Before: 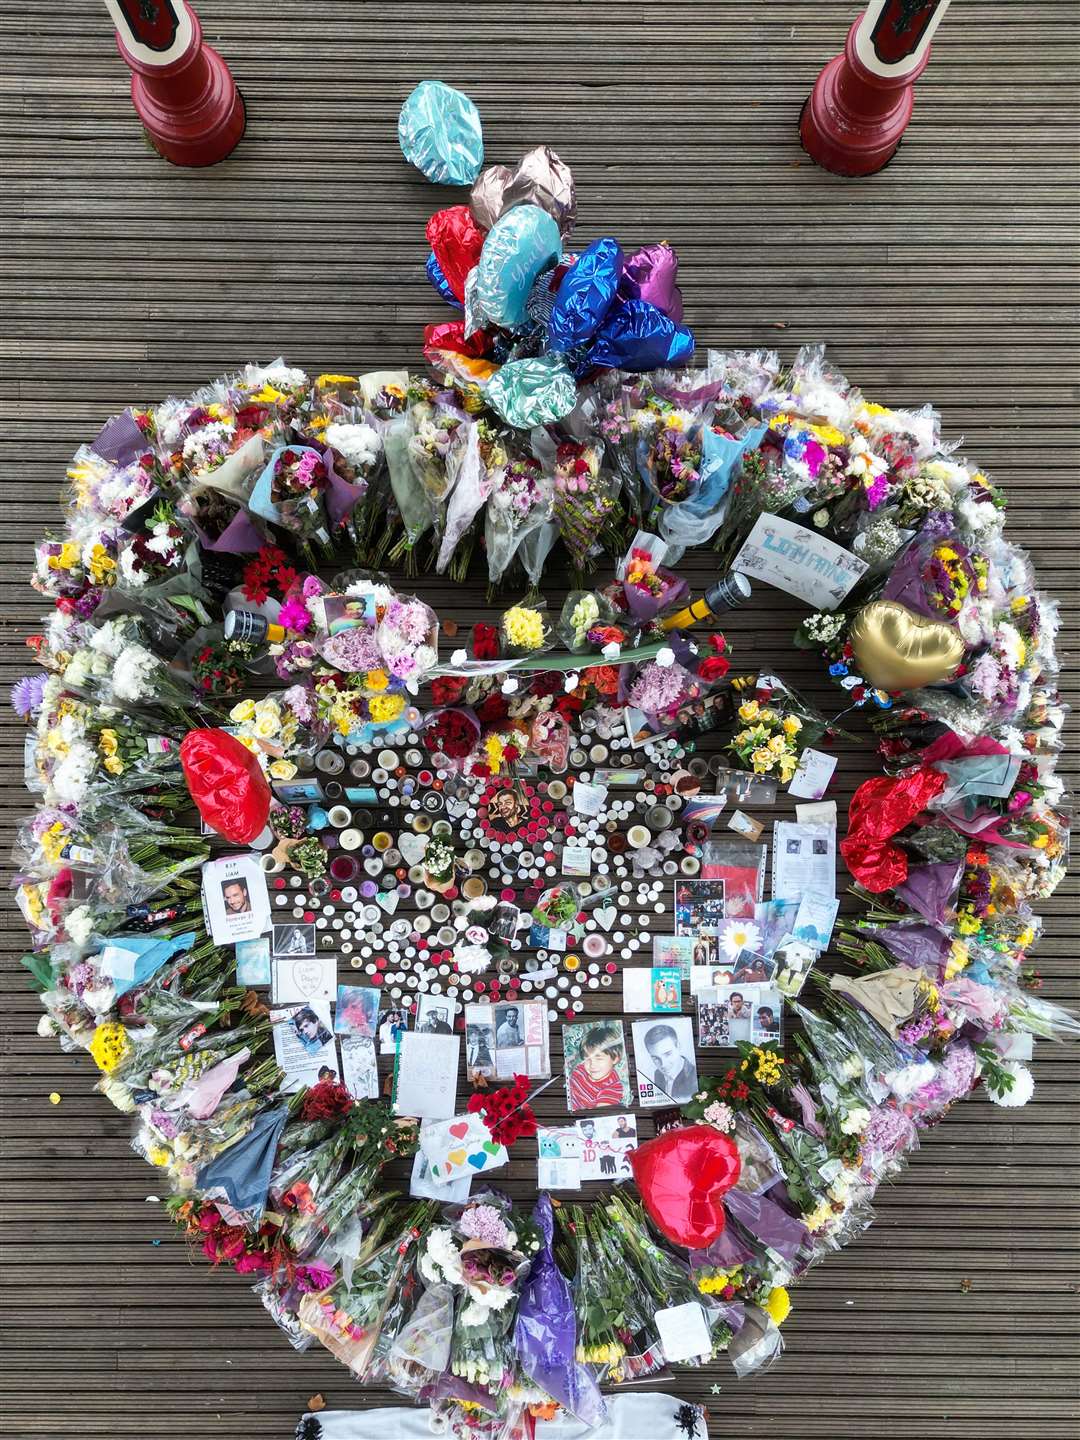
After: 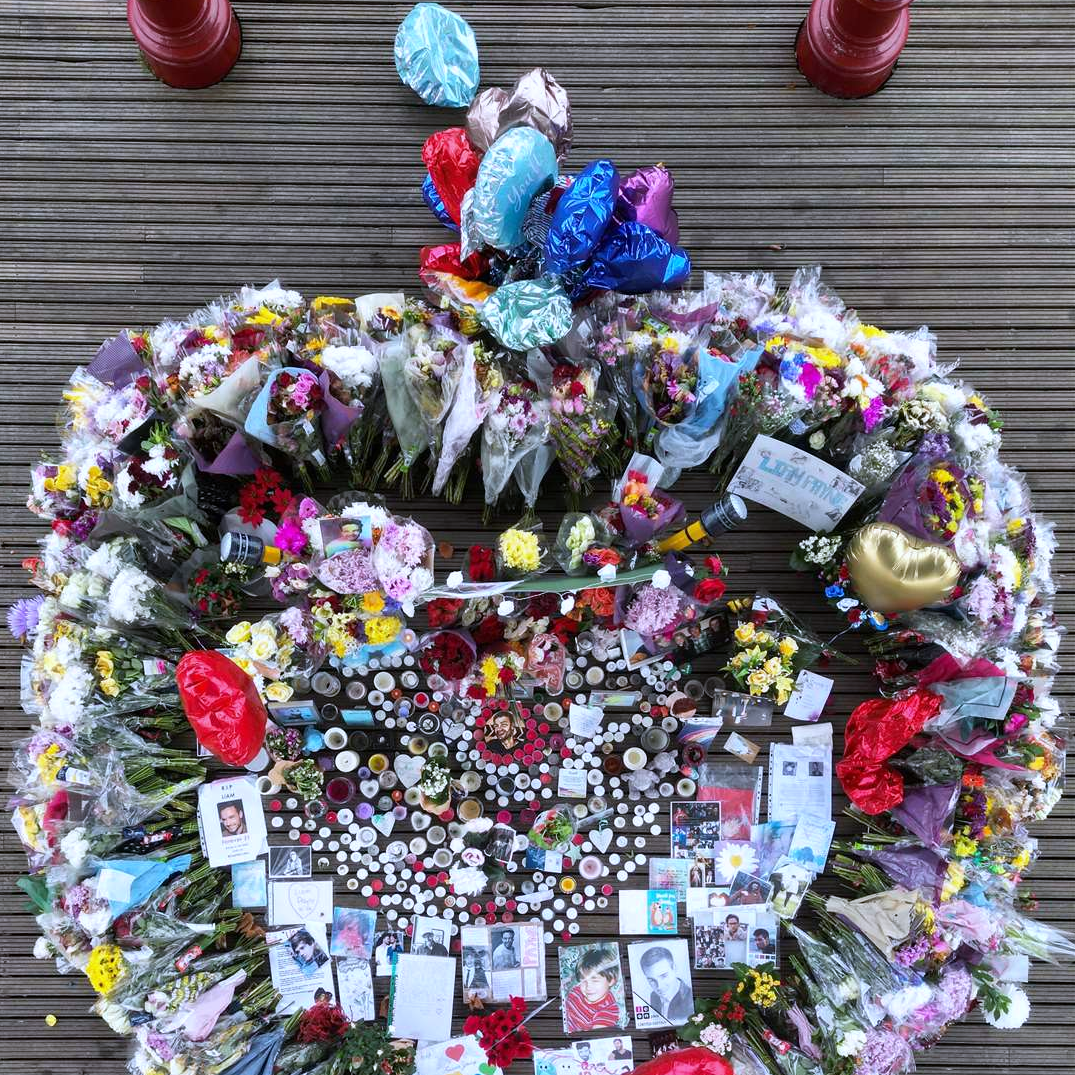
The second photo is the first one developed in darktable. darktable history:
crop: left 0.387%, top 5.469%, bottom 19.809%
white balance: red 0.967, blue 1.119, emerald 0.756
